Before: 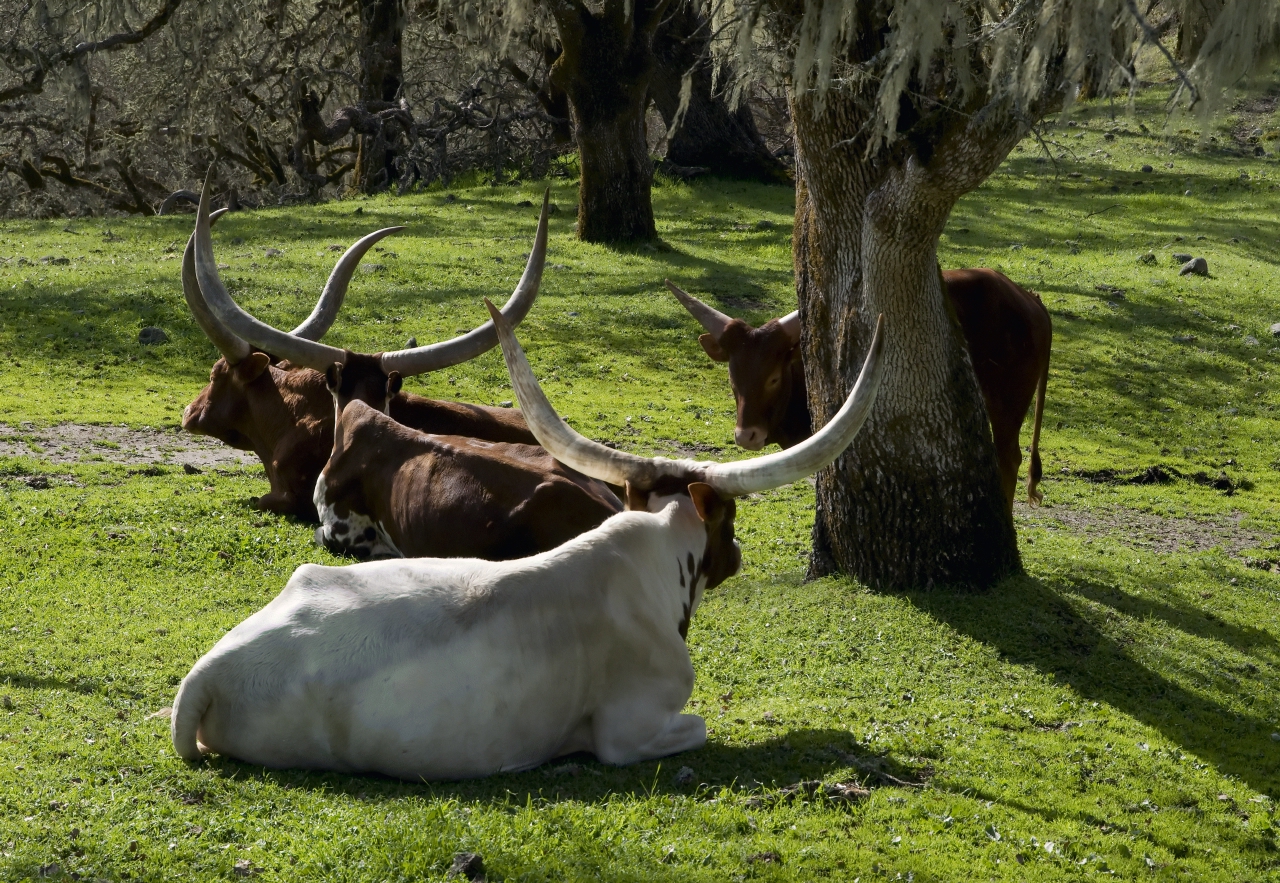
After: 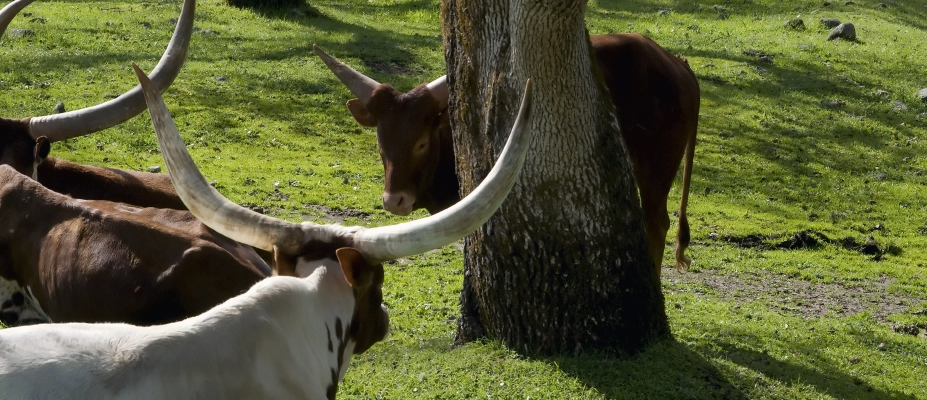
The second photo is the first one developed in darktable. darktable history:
crop and rotate: left 27.526%, top 26.782%, bottom 27.846%
shadows and highlights: shadows 25.84, highlights -23.45, highlights color adjustment 46.78%
